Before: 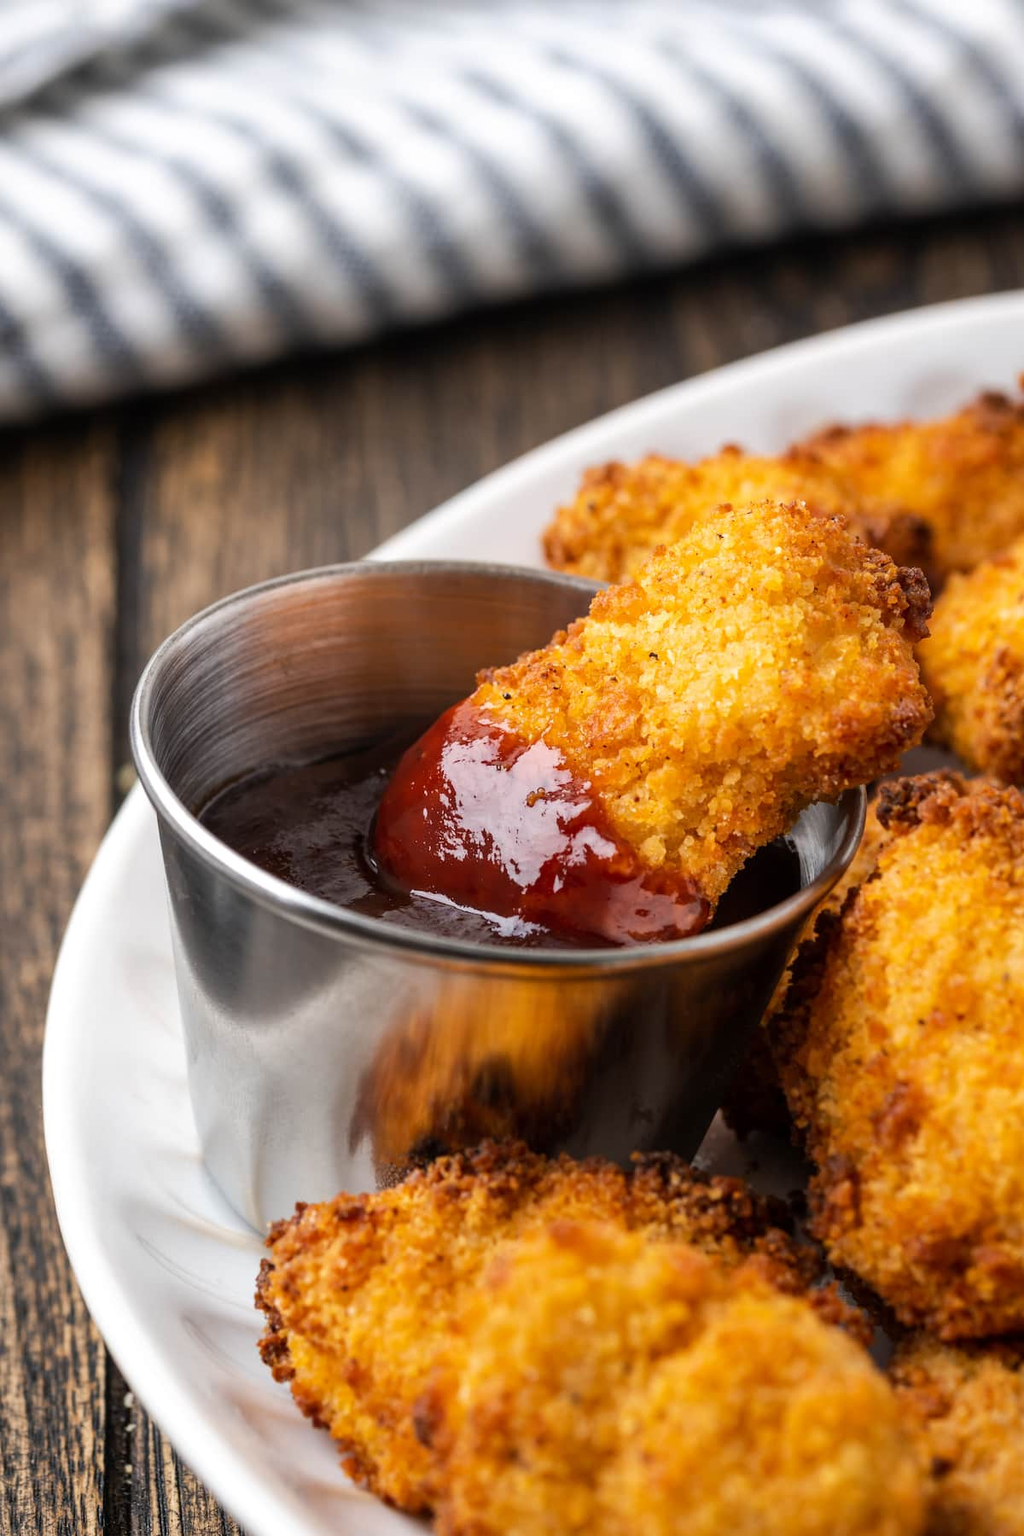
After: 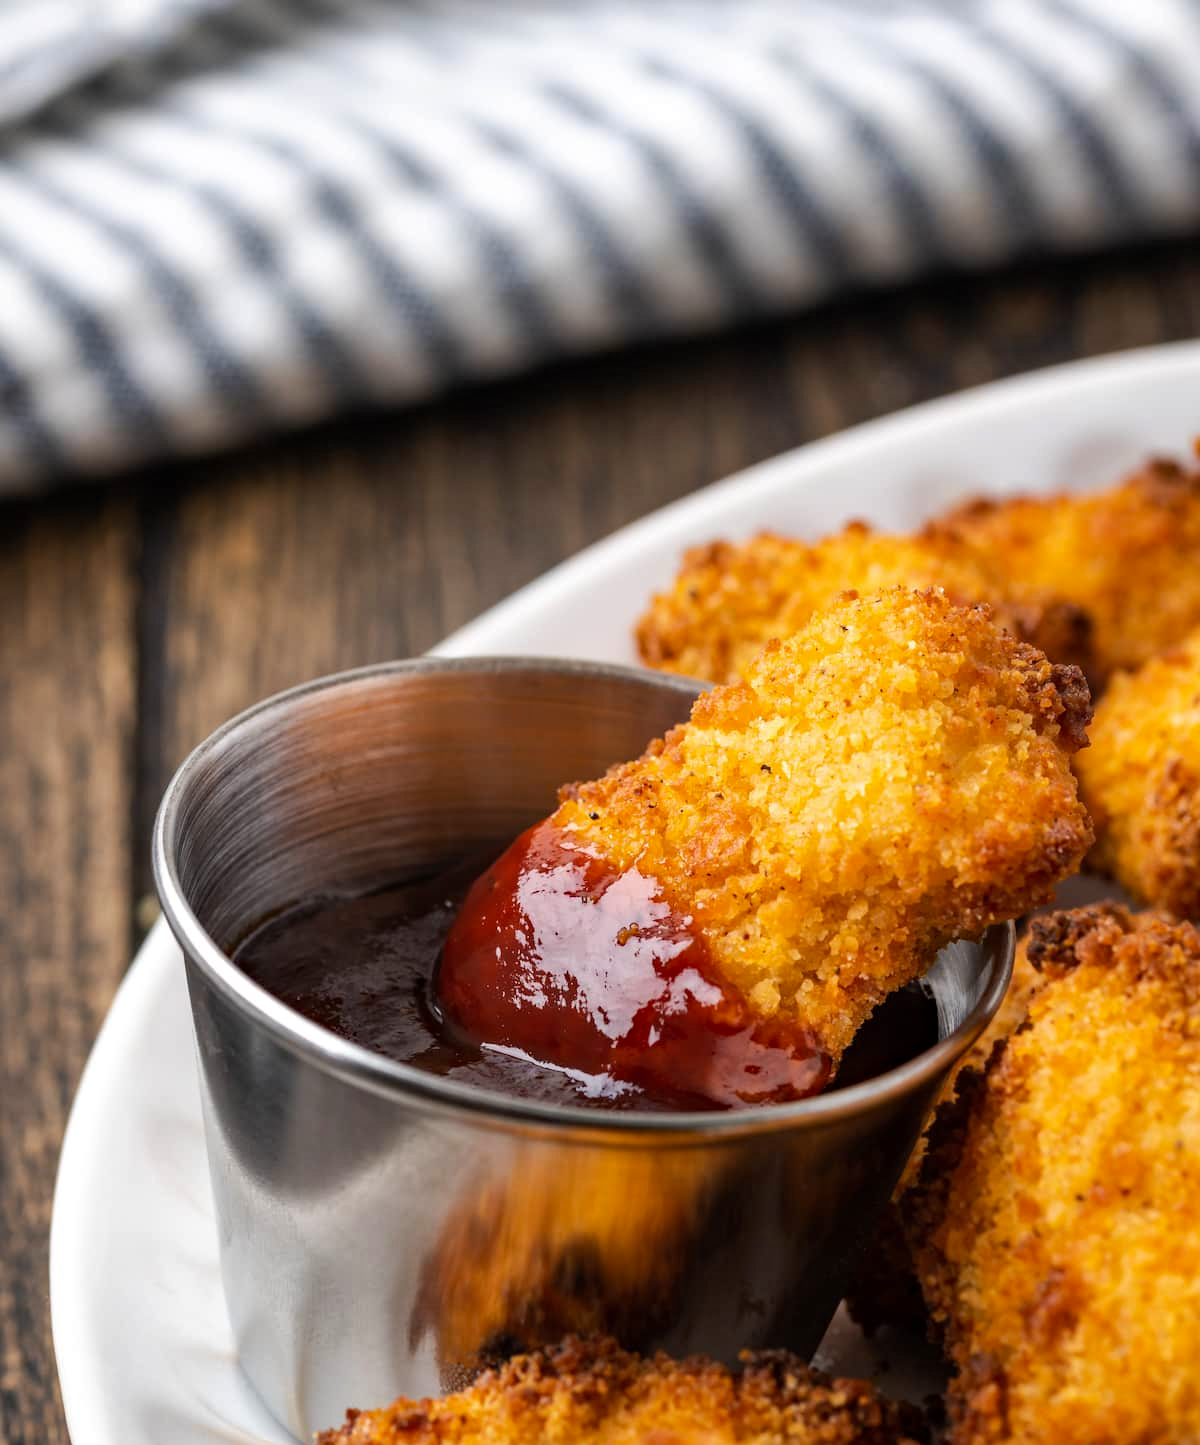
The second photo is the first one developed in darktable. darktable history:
crop: bottom 19.703%
haze removal: compatibility mode true, adaptive false
